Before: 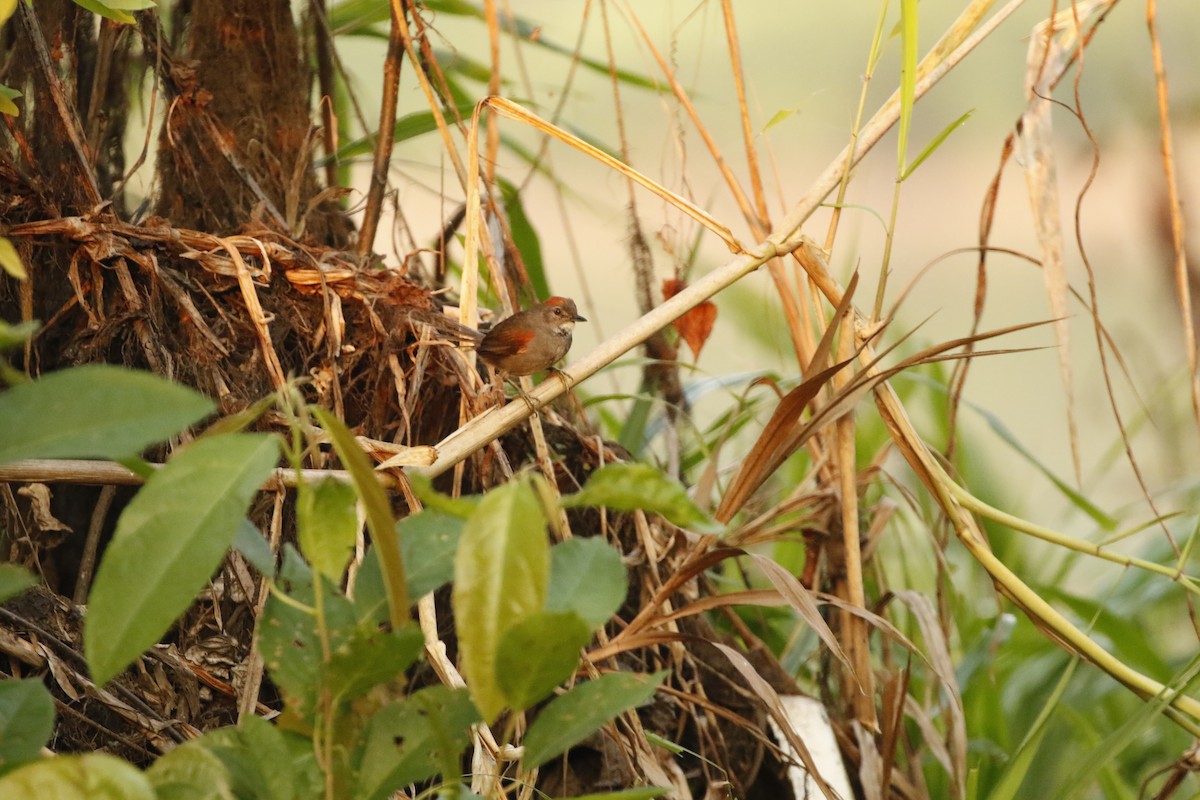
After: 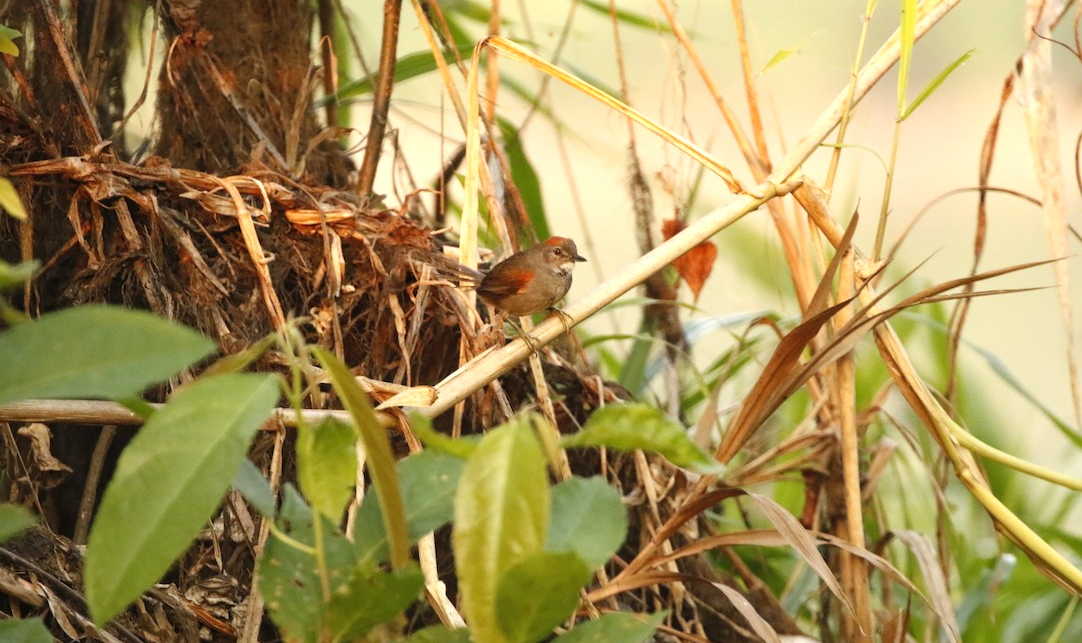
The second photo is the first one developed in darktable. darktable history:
tone equalizer: -8 EV -0.396 EV, -7 EV -0.396 EV, -6 EV -0.349 EV, -5 EV -0.23 EV, -3 EV 0.234 EV, -2 EV 0.336 EV, -1 EV 0.364 EV, +0 EV 0.41 EV, smoothing diameter 24.93%, edges refinement/feathering 8.19, preserve details guided filter
crop: top 7.551%, right 9.822%, bottom 11.966%
